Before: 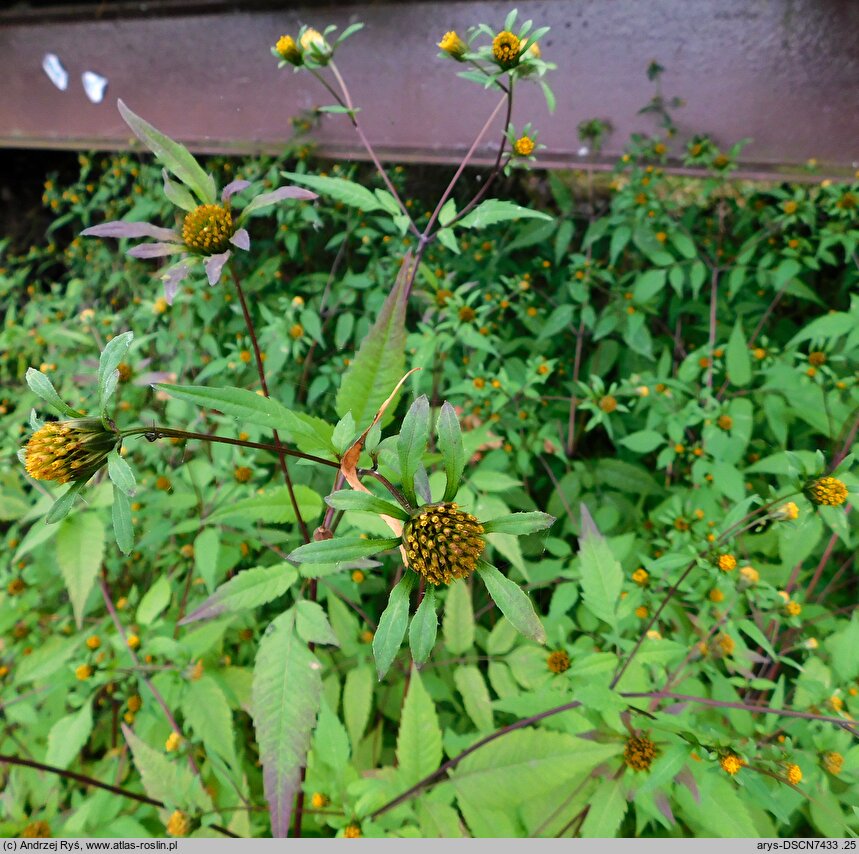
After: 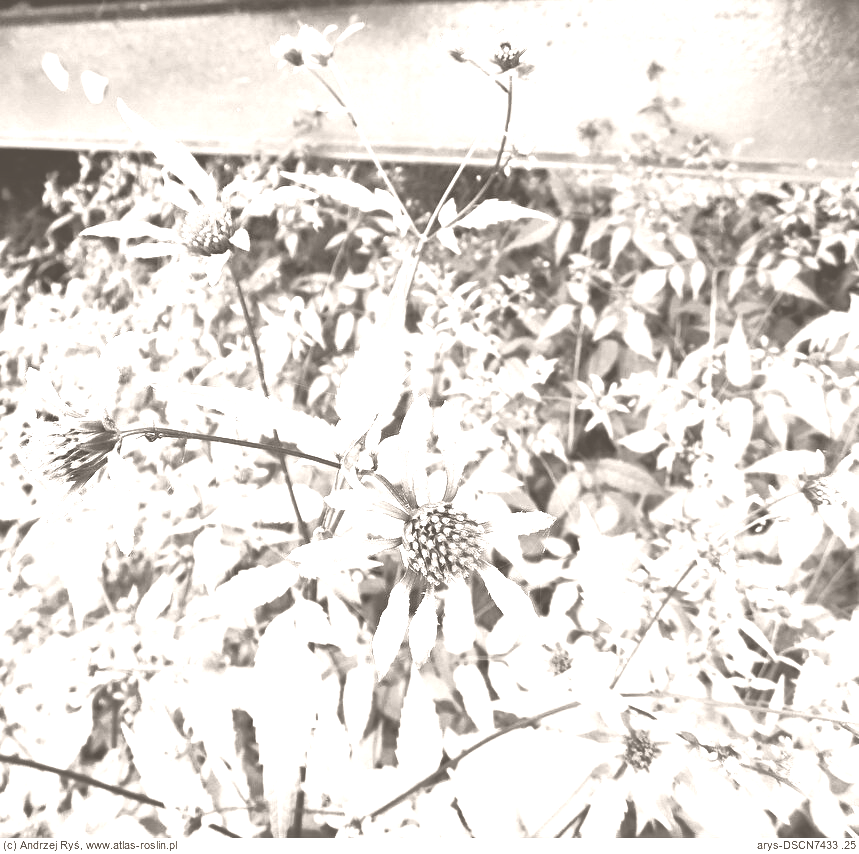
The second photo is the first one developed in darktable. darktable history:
color balance rgb: perceptual saturation grading › global saturation 20%, global vibrance 20%
shadows and highlights: low approximation 0.01, soften with gaussian
exposure: black level correction 0, exposure 0.7 EV, compensate exposure bias true, compensate highlight preservation false
tone curve: curves: ch0 [(0, 0) (0.003, 0.01) (0.011, 0.015) (0.025, 0.023) (0.044, 0.038) (0.069, 0.058) (0.1, 0.093) (0.136, 0.134) (0.177, 0.176) (0.224, 0.221) (0.277, 0.282) (0.335, 0.36) (0.399, 0.438) (0.468, 0.54) (0.543, 0.632) (0.623, 0.724) (0.709, 0.814) (0.801, 0.885) (0.898, 0.947) (1, 1)], preserve colors none
colorize: hue 34.49°, saturation 35.33%, source mix 100%, lightness 55%, version 1
